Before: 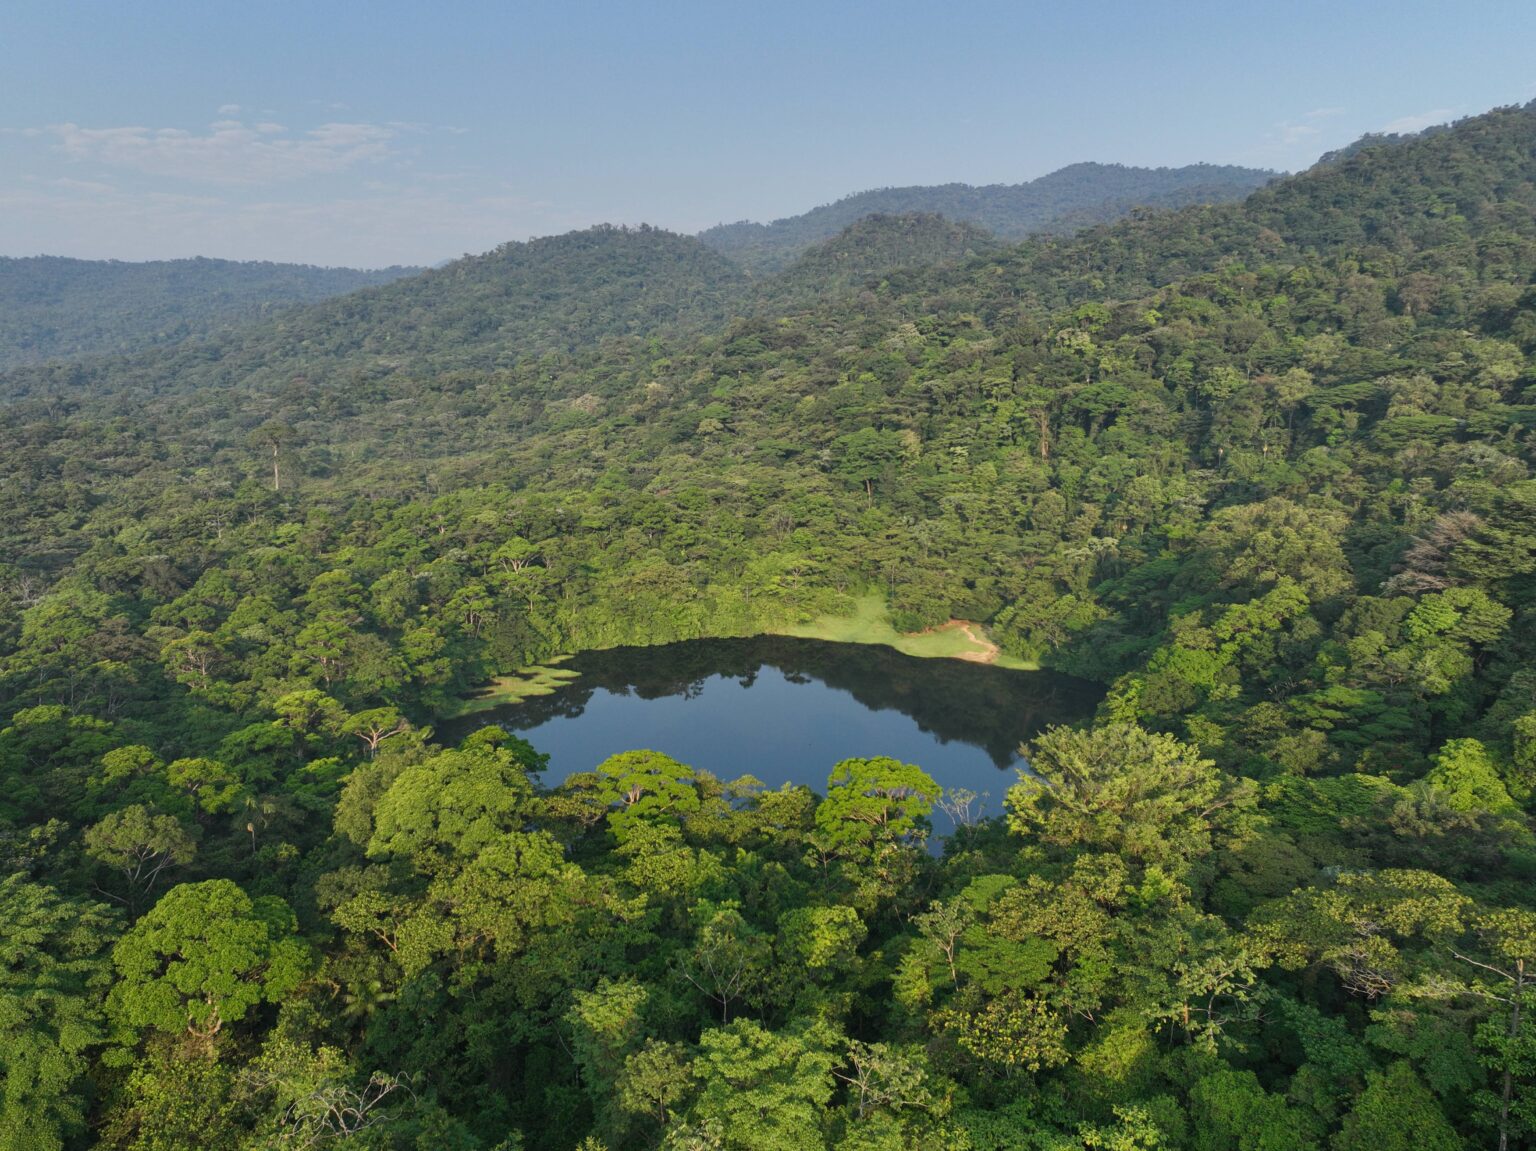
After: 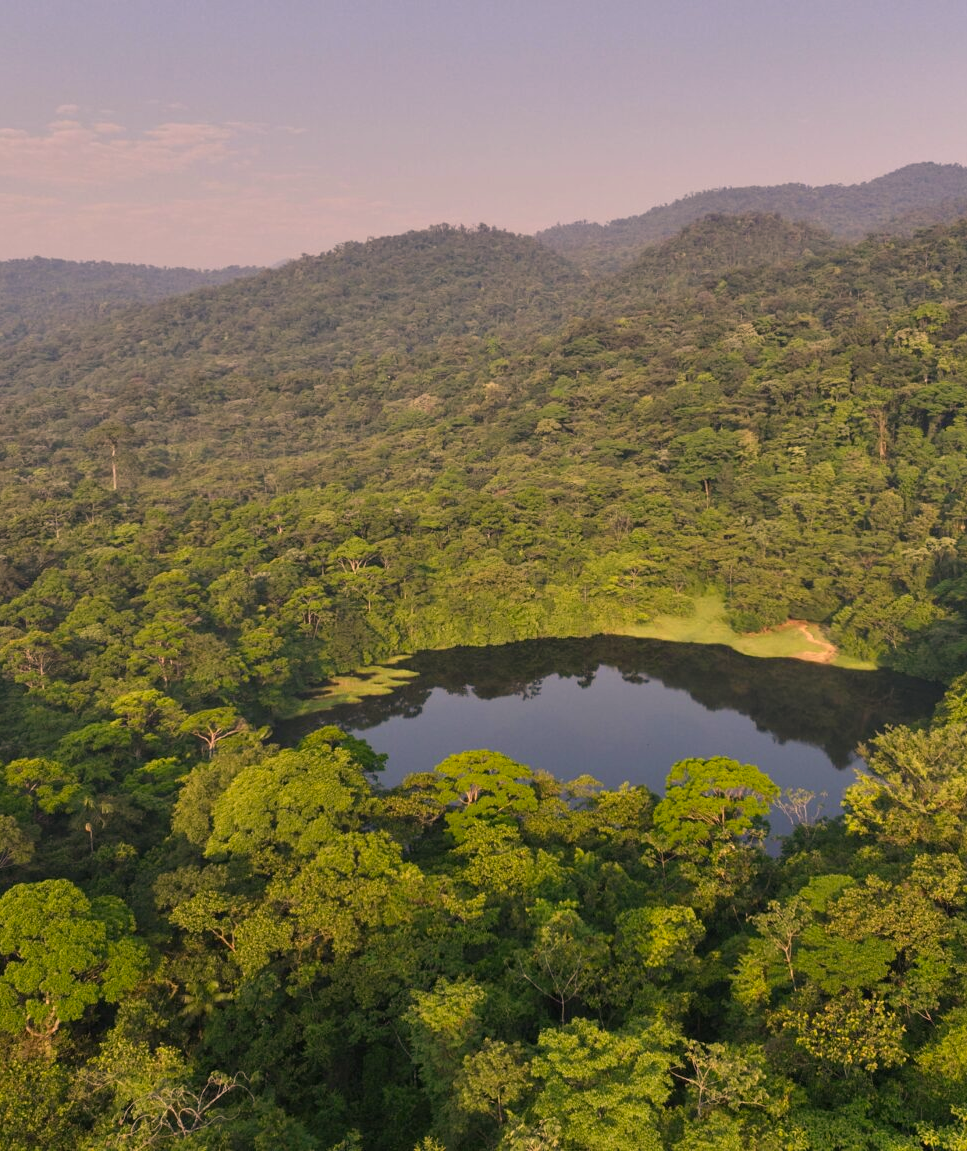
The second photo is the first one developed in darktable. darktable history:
crop: left 10.593%, right 26.392%
exposure: compensate highlight preservation false
color correction: highlights a* 17.76, highlights b* 18.57
